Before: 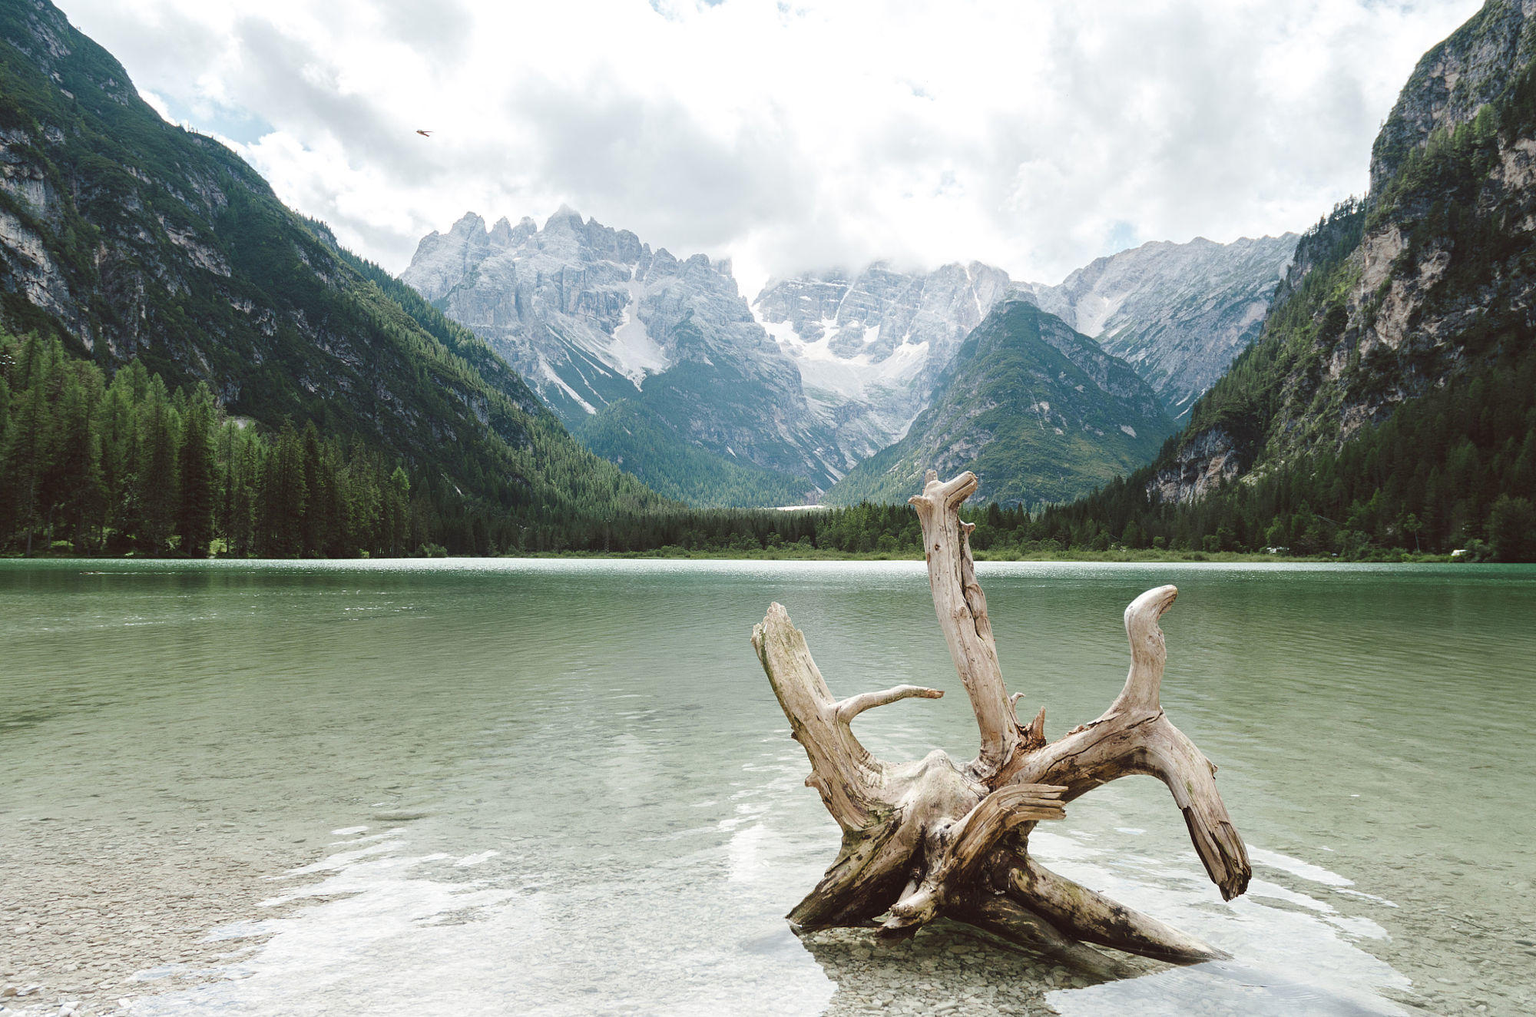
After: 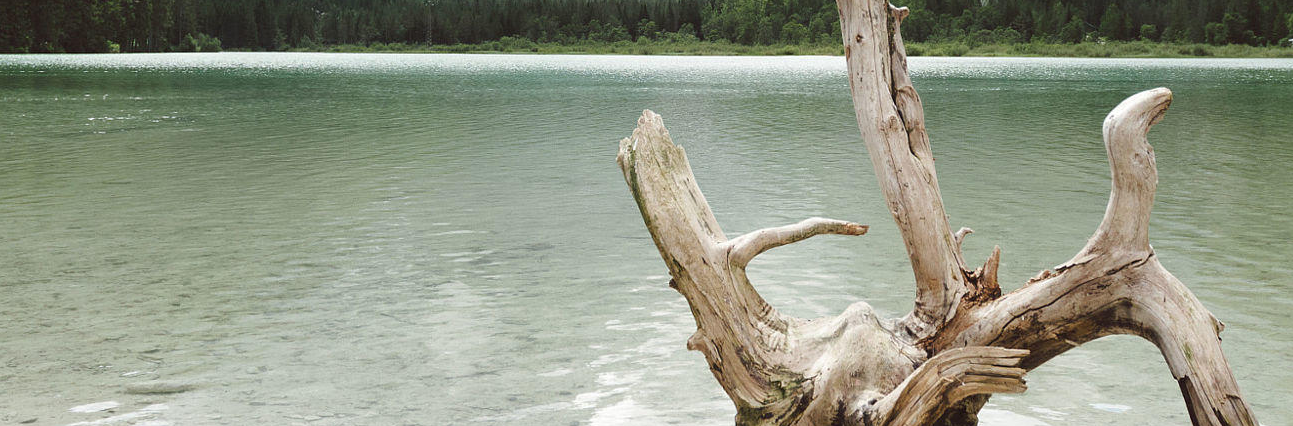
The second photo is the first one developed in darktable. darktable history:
crop: left 18.062%, top 50.96%, right 17.251%, bottom 16.855%
